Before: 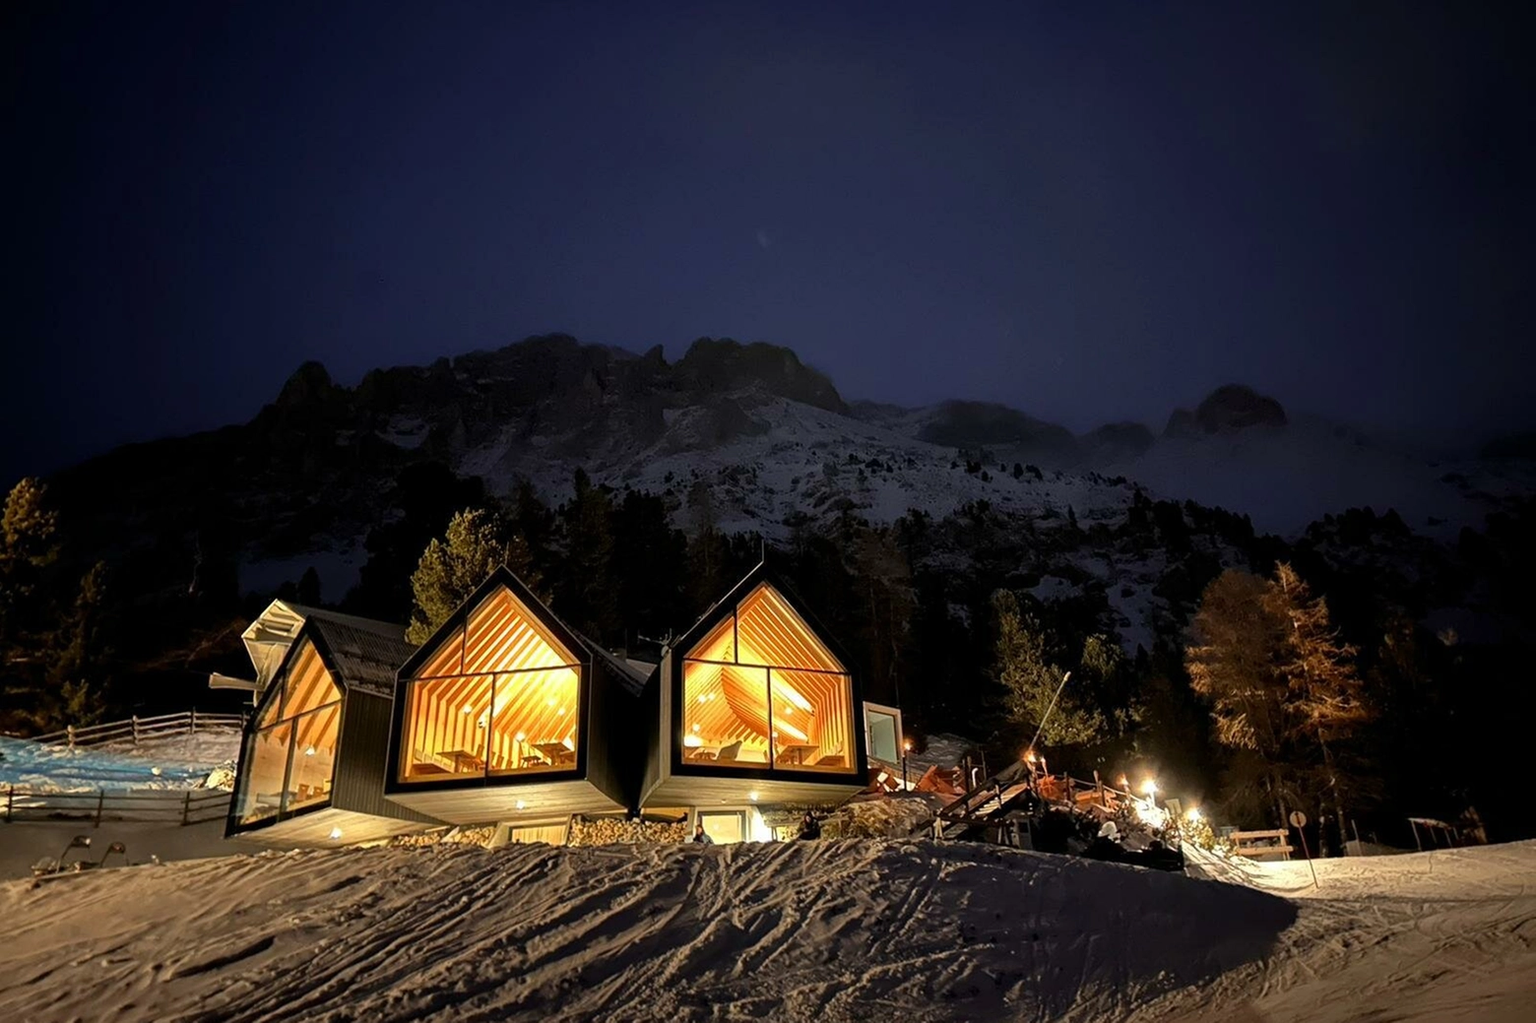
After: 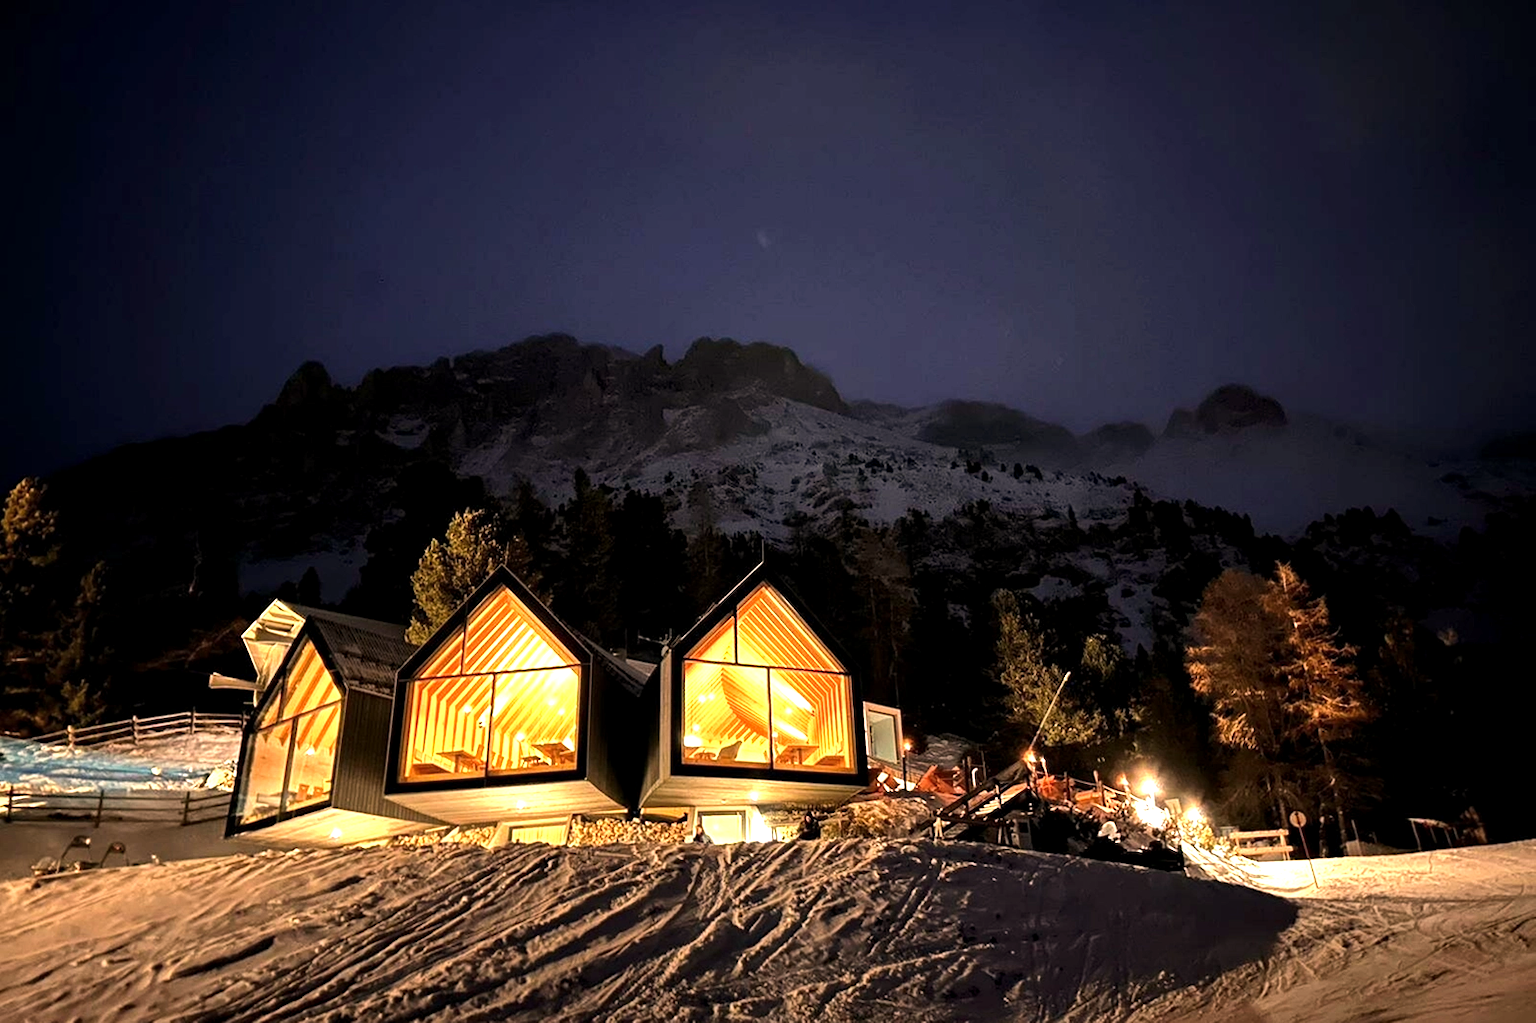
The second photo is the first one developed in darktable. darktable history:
local contrast: highlights 100%, shadows 100%, detail 120%, midtone range 0.2
exposure: exposure 0.6 EV, compensate highlight preservation false
tone equalizer: -8 EV -0.417 EV, -7 EV -0.389 EV, -6 EV -0.333 EV, -5 EV -0.222 EV, -3 EV 0.222 EV, -2 EV 0.333 EV, -1 EV 0.389 EV, +0 EV 0.417 EV, edges refinement/feathering 500, mask exposure compensation -1.57 EV, preserve details no
white balance: red 1.127, blue 0.943
